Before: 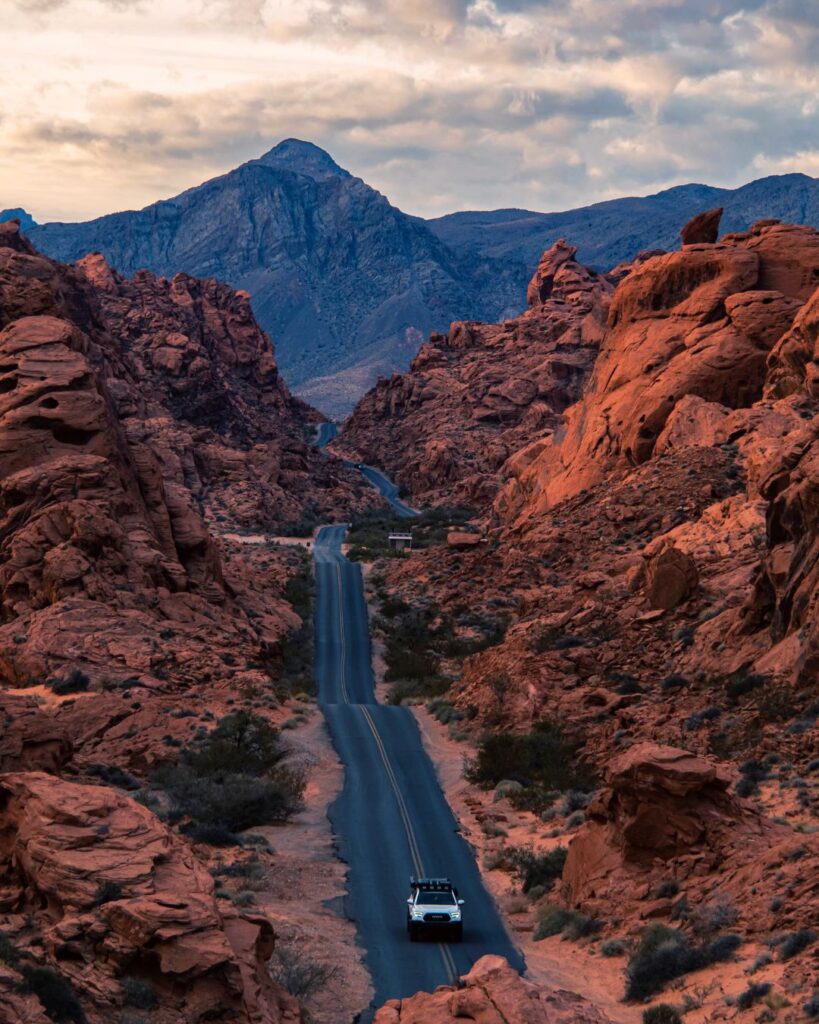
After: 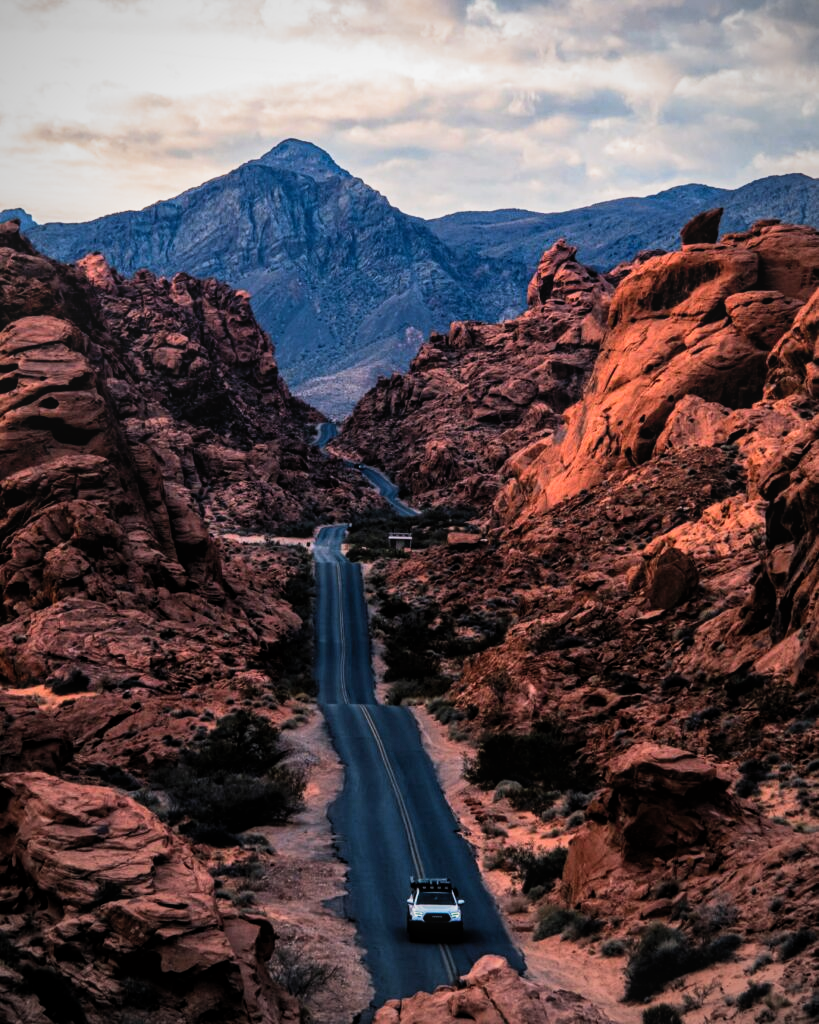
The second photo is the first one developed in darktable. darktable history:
filmic rgb: black relative exposure -8.2 EV, white relative exposure 2.2 EV, threshold 3 EV, hardness 7.11, latitude 75%, contrast 1.325, highlights saturation mix -2%, shadows ↔ highlights balance 30%, preserve chrominance RGB euclidean norm, color science v5 (2021), contrast in shadows safe, contrast in highlights safe, enable highlight reconstruction true
contrast brightness saturation: contrast 0.2, brightness 0.16, saturation 0.22
local contrast: detail 110%
vignetting: on, module defaults
